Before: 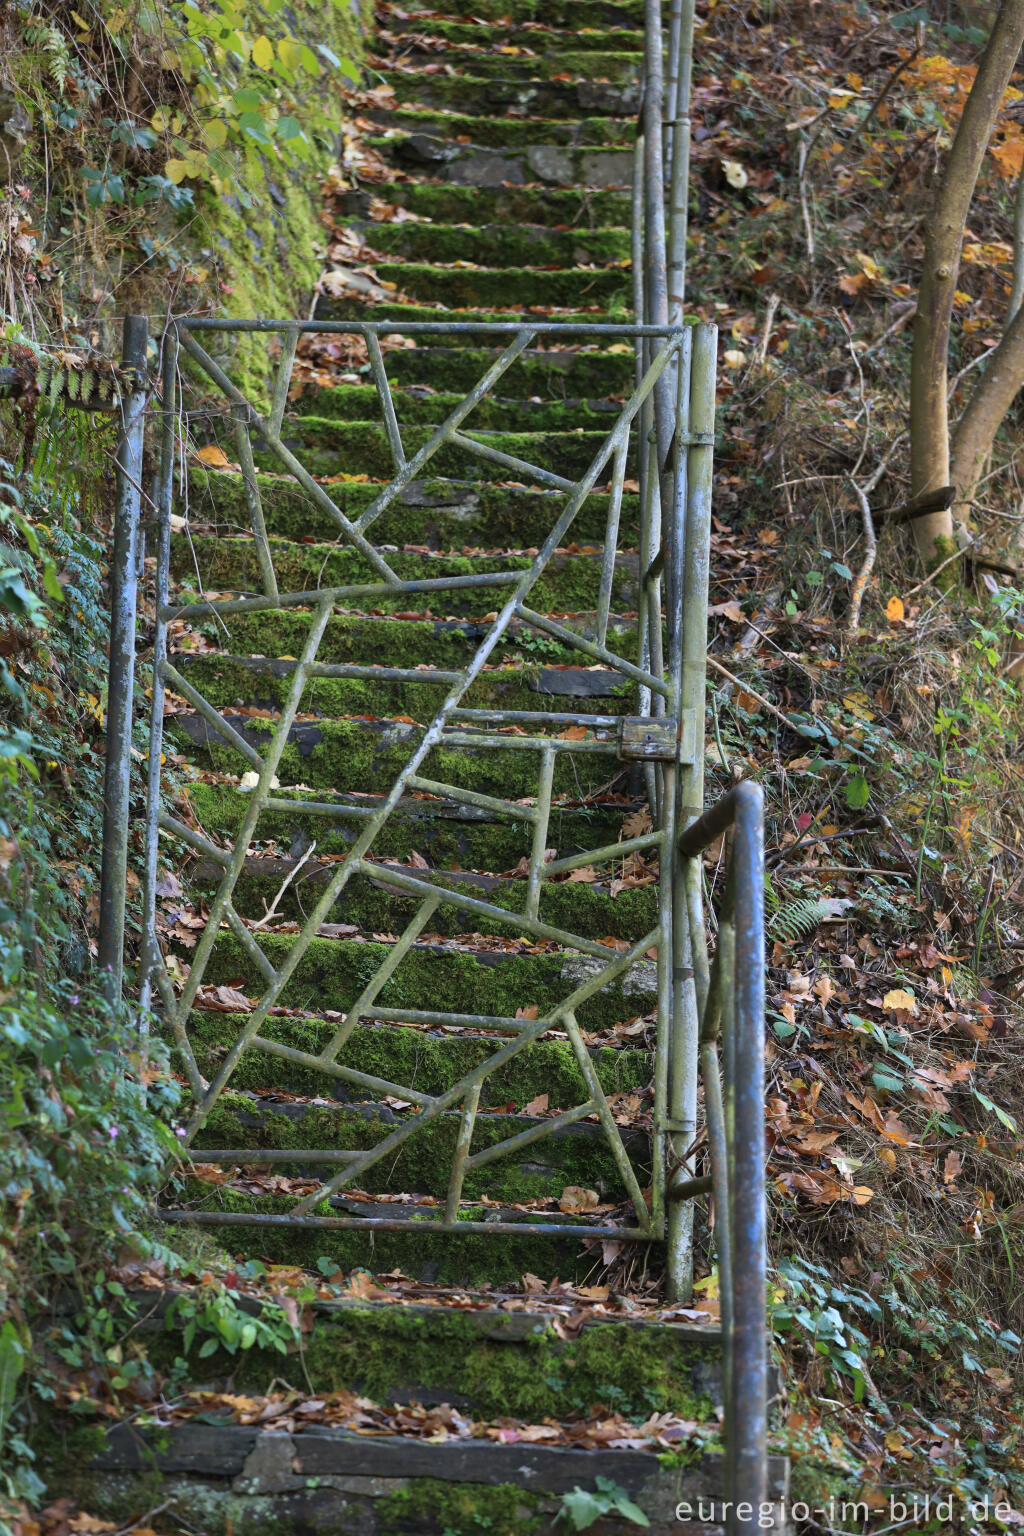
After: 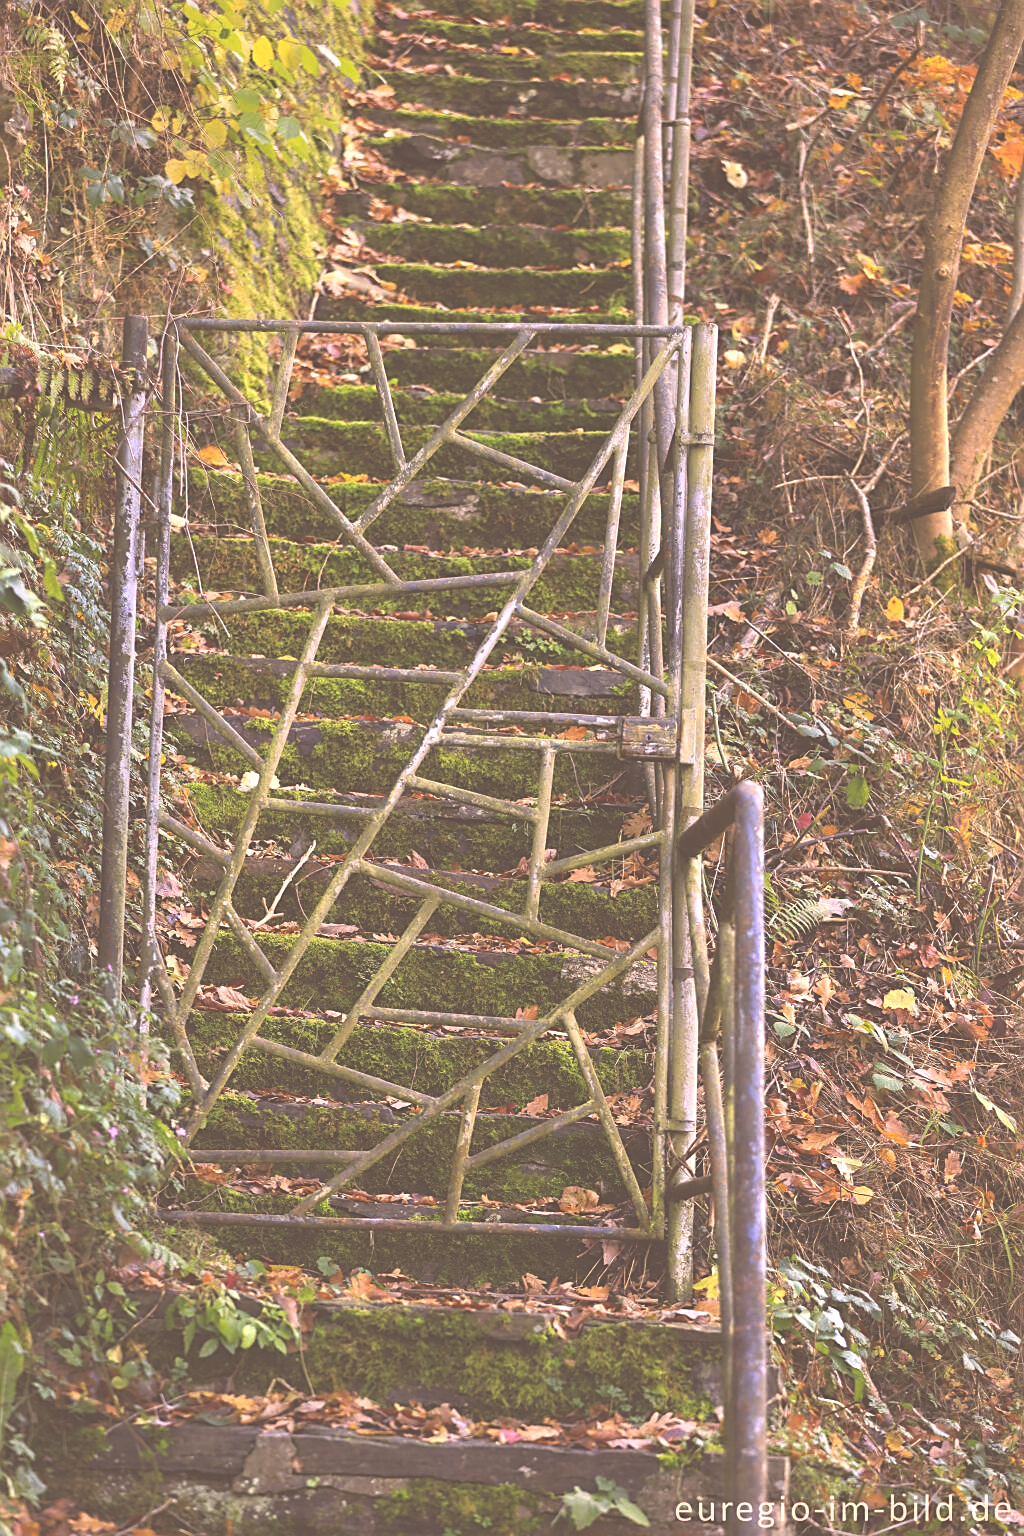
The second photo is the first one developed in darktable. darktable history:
sharpen: on, module defaults
exposure: black level correction -0.061, exposure -0.049 EV, compensate exposure bias true, compensate highlight preservation false
color correction: highlights a* 17.56, highlights b* 18.57
